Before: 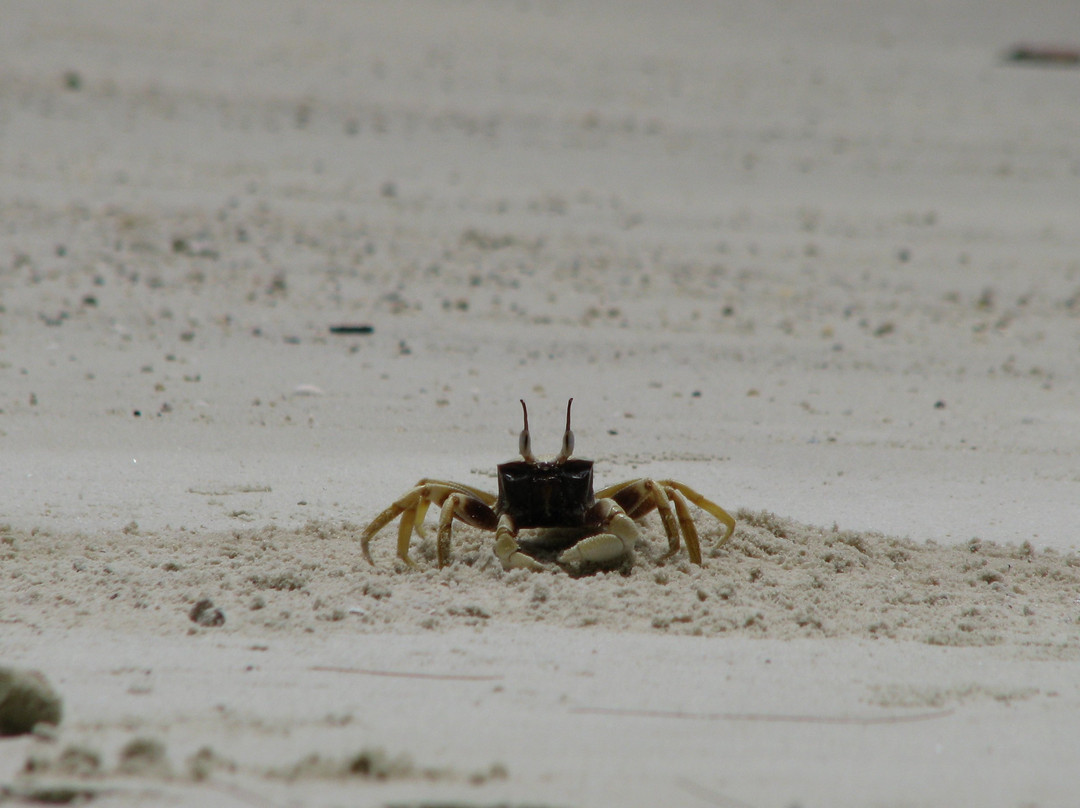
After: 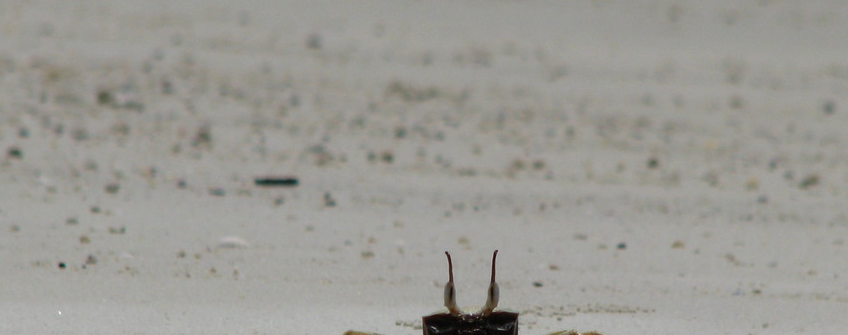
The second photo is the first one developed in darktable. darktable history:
tone equalizer: on, module defaults
crop: left 7.036%, top 18.398%, right 14.379%, bottom 40.043%
